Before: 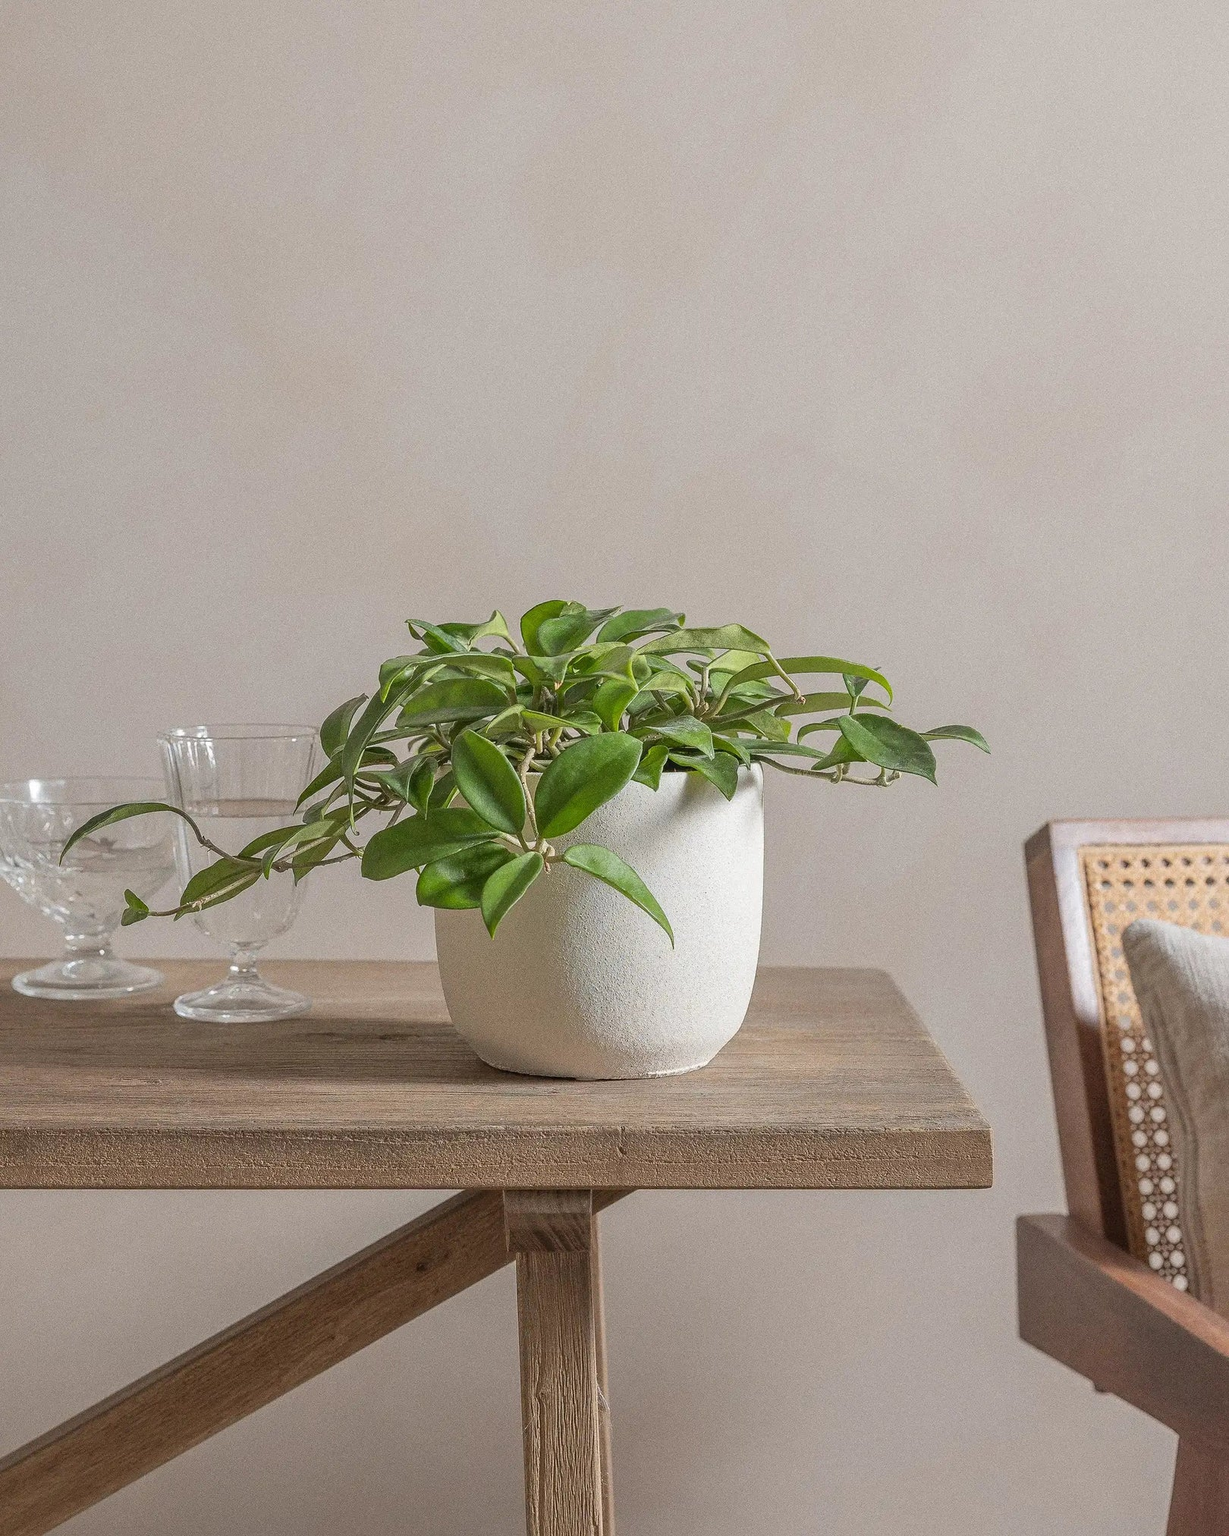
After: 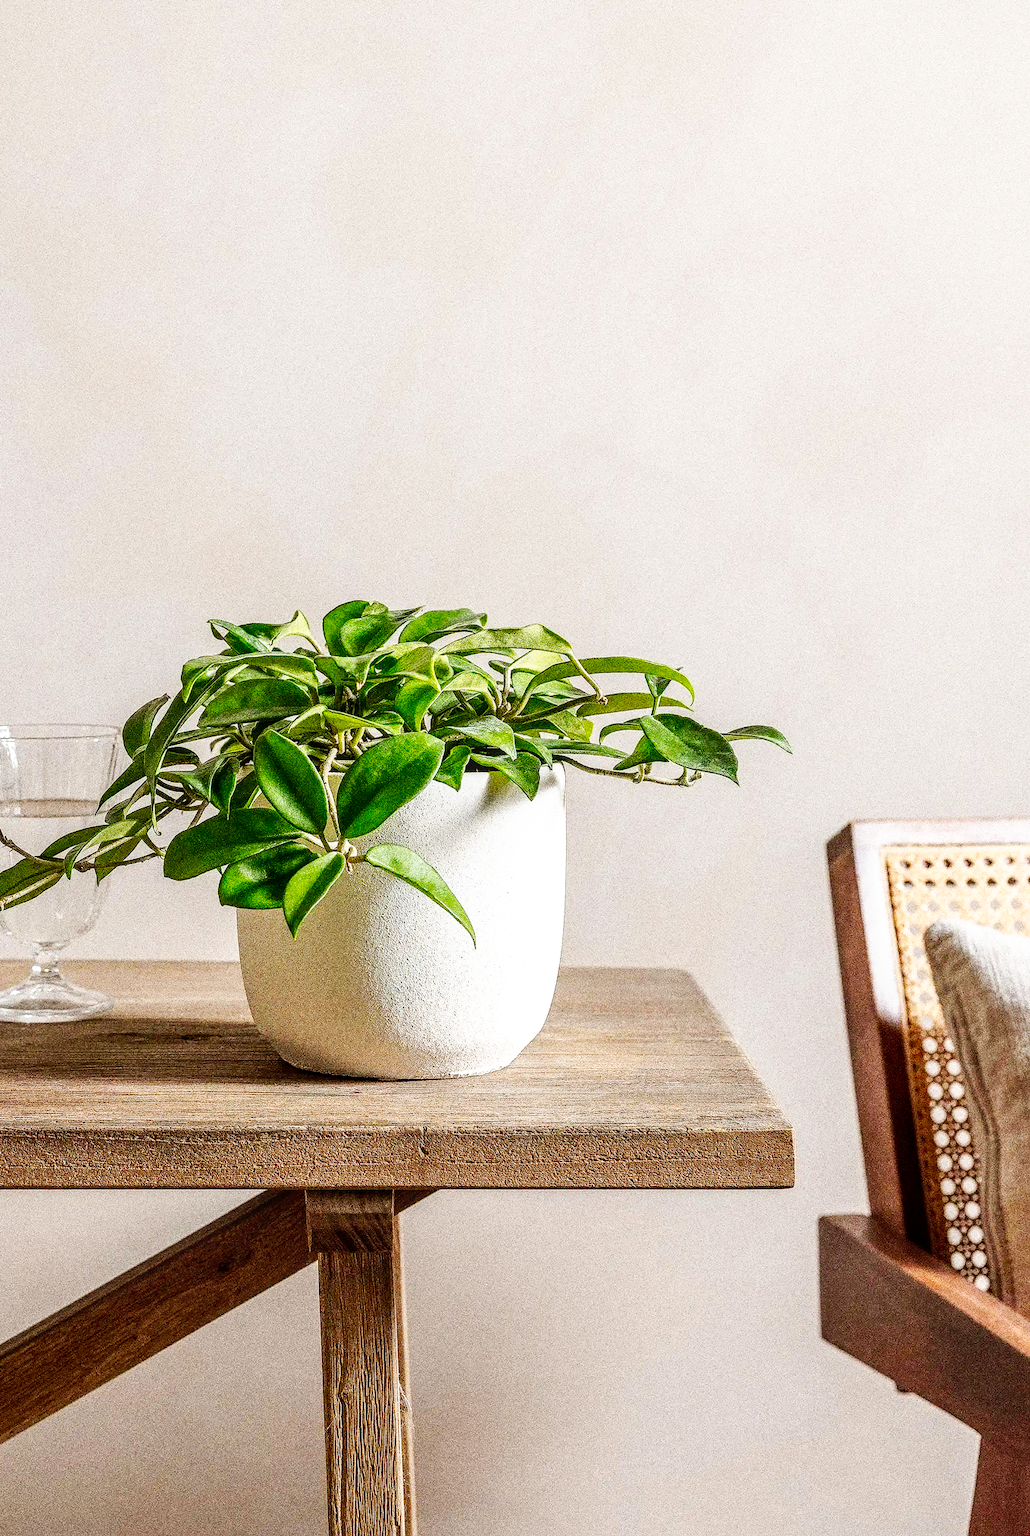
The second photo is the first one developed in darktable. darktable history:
base curve: curves: ch0 [(0, 0) (0.032, 0.025) (0.121, 0.166) (0.206, 0.329) (0.605, 0.79) (1, 1)], preserve colors none
contrast brightness saturation: contrast 0.07, brightness -0.13, saturation 0.06
tone curve: curves: ch0 [(0, 0) (0.003, 0.016) (0.011, 0.016) (0.025, 0.016) (0.044, 0.017) (0.069, 0.026) (0.1, 0.044) (0.136, 0.074) (0.177, 0.121) (0.224, 0.183) (0.277, 0.248) (0.335, 0.326) (0.399, 0.413) (0.468, 0.511) (0.543, 0.612) (0.623, 0.717) (0.709, 0.818) (0.801, 0.911) (0.898, 0.979) (1, 1)], preserve colors none
local contrast: on, module defaults
crop: left 16.145%
grain: coarseness 0.09 ISO, strength 40%
